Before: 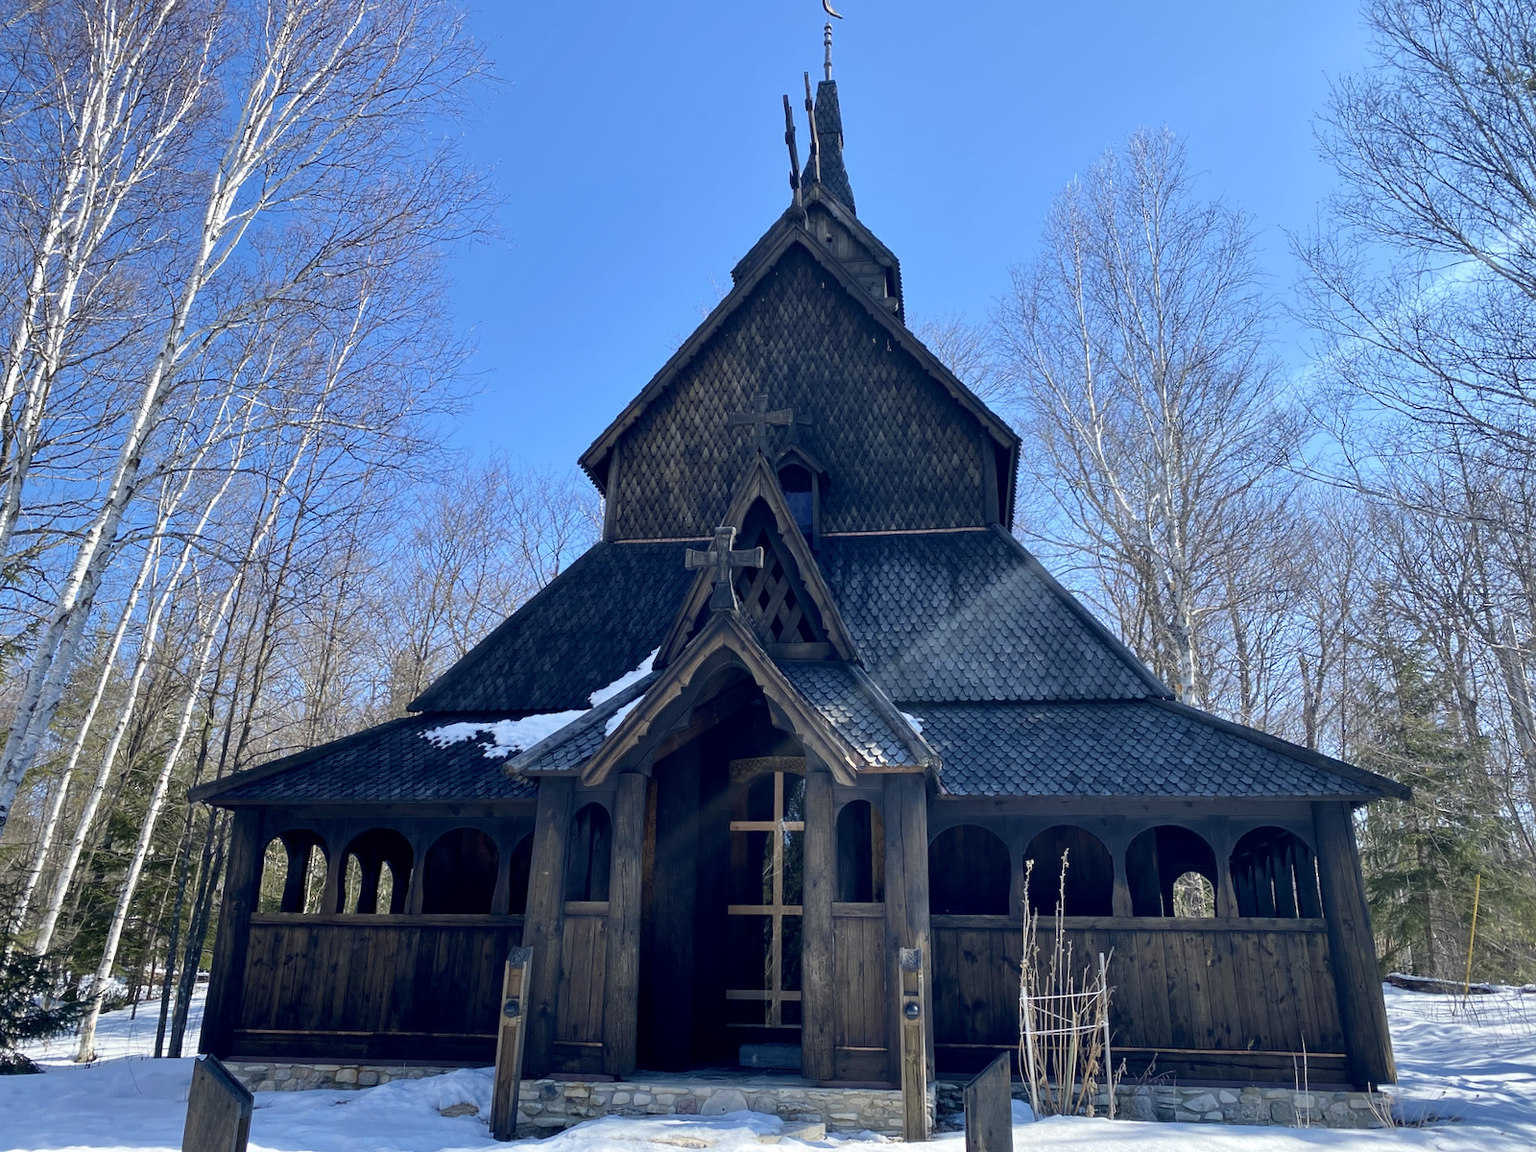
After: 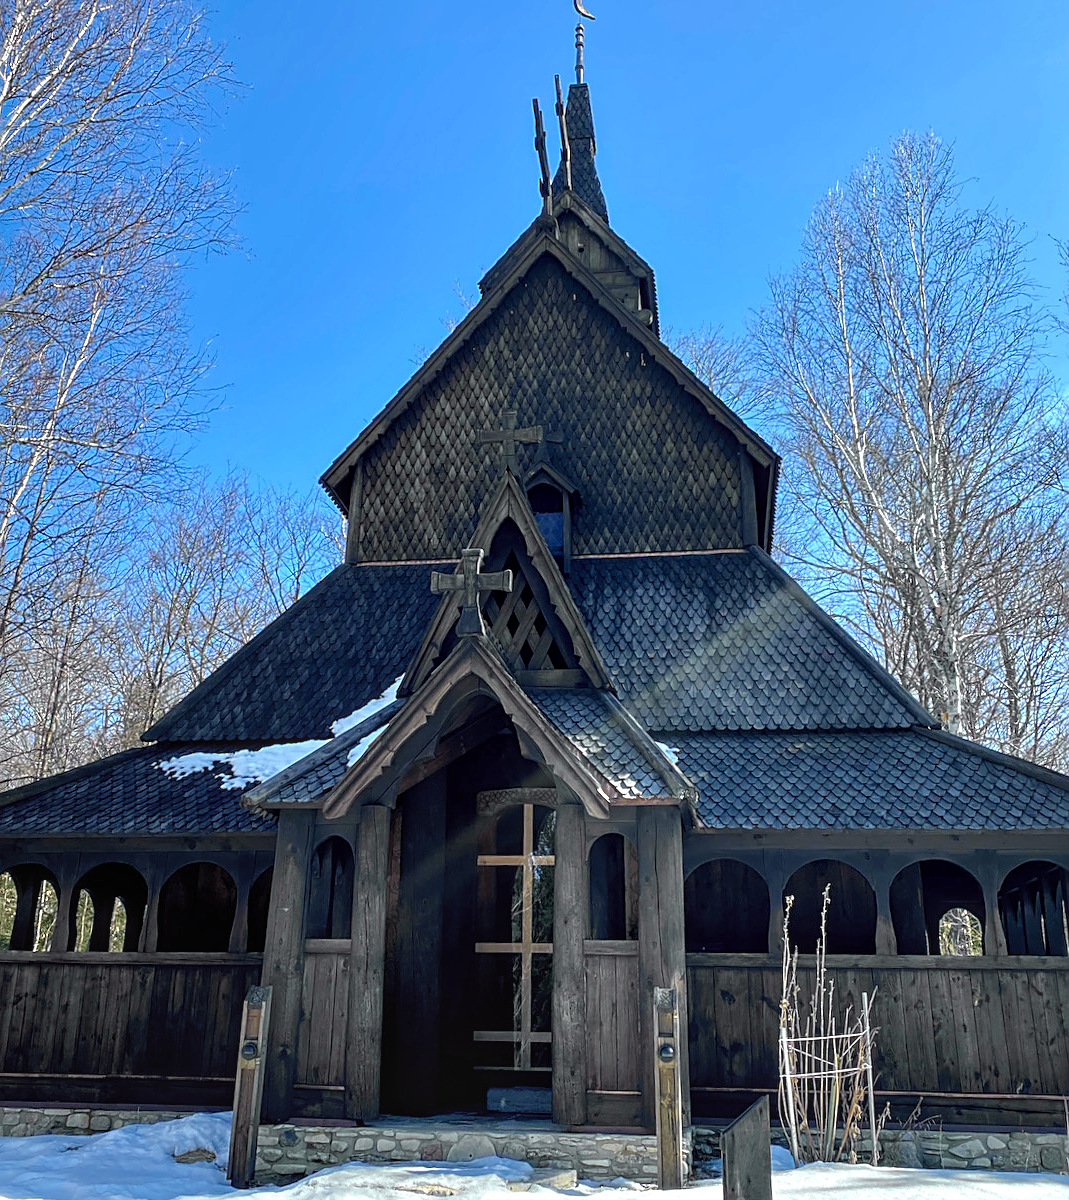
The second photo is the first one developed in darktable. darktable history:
exposure: exposure 0.493 EV, compensate highlight preservation false
crop and rotate: left 17.732%, right 15.423%
base curve: curves: ch0 [(0, 0) (0.841, 0.609) (1, 1)]
local contrast: on, module defaults
levels: mode automatic, black 0.023%, white 99.97%, levels [0.062, 0.494, 0.925]
white balance: red 1, blue 1
tone curve: curves: ch0 [(0, 0.026) (0.181, 0.223) (0.405, 0.46) (0.456, 0.528) (0.634, 0.728) (0.877, 0.89) (0.984, 0.935)]; ch1 [(0, 0) (0.443, 0.43) (0.492, 0.488) (0.566, 0.579) (0.595, 0.625) (0.65, 0.657) (0.696, 0.725) (1, 1)]; ch2 [(0, 0) (0.33, 0.301) (0.421, 0.443) (0.447, 0.489) (0.495, 0.494) (0.537, 0.57) (0.586, 0.591) (0.663, 0.686) (1, 1)], color space Lab, independent channels, preserve colors none
sharpen: on, module defaults
